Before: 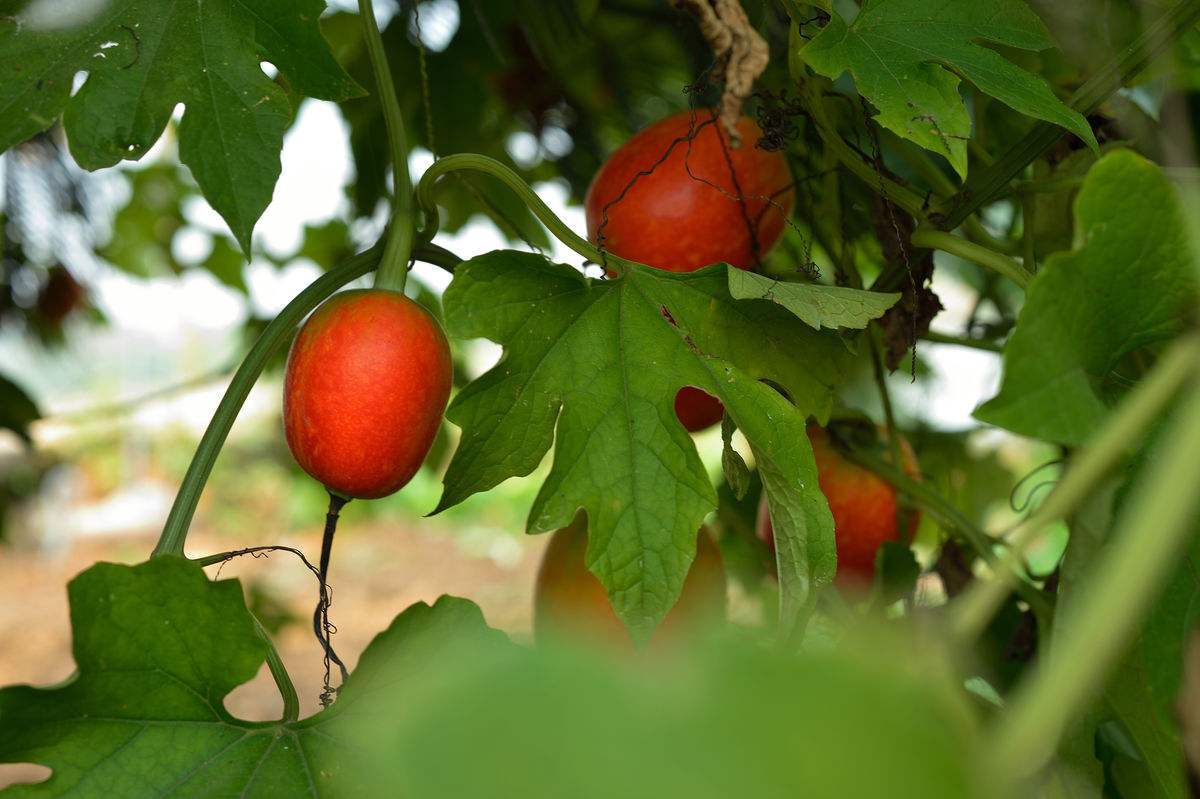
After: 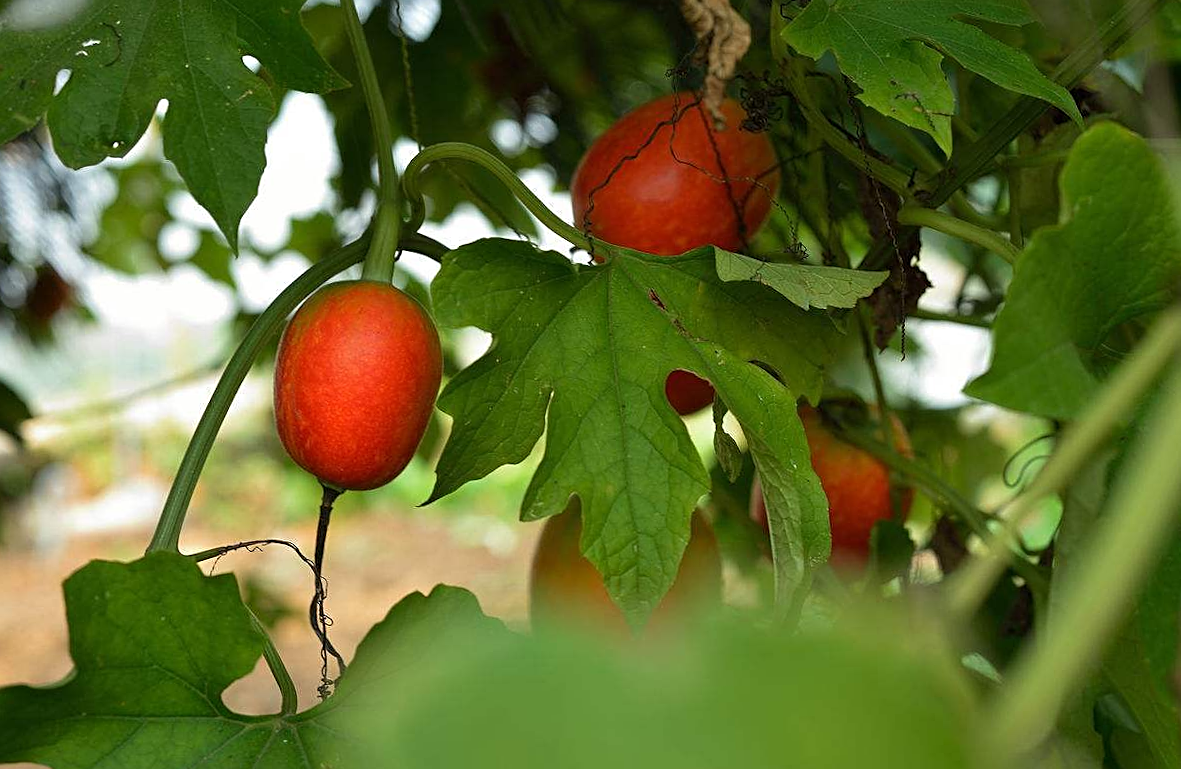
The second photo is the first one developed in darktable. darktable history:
sharpen: on, module defaults
rotate and perspective: rotation -1.42°, crop left 0.016, crop right 0.984, crop top 0.035, crop bottom 0.965
